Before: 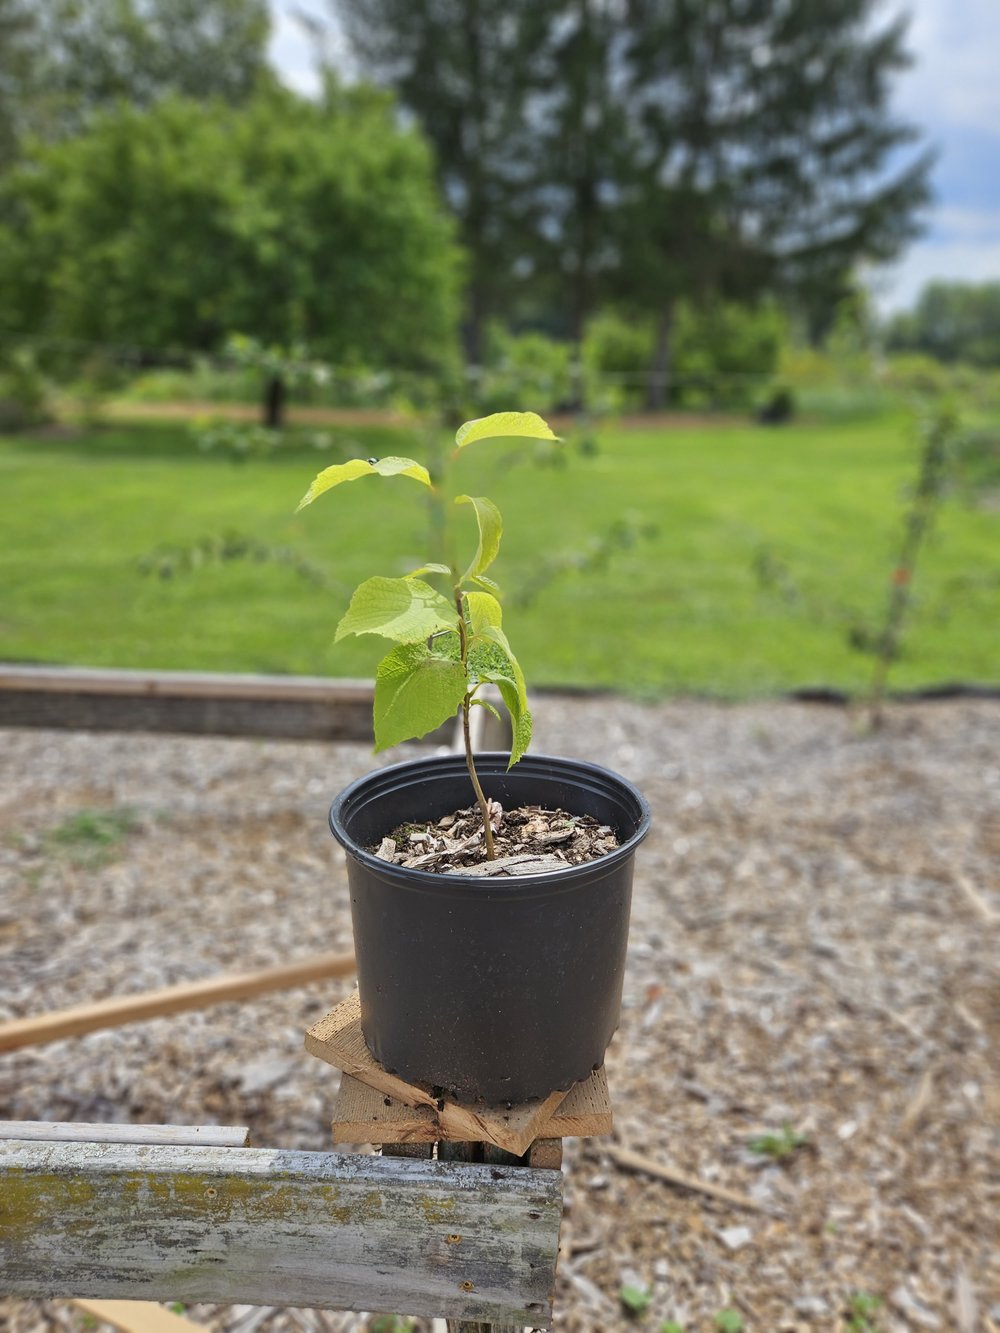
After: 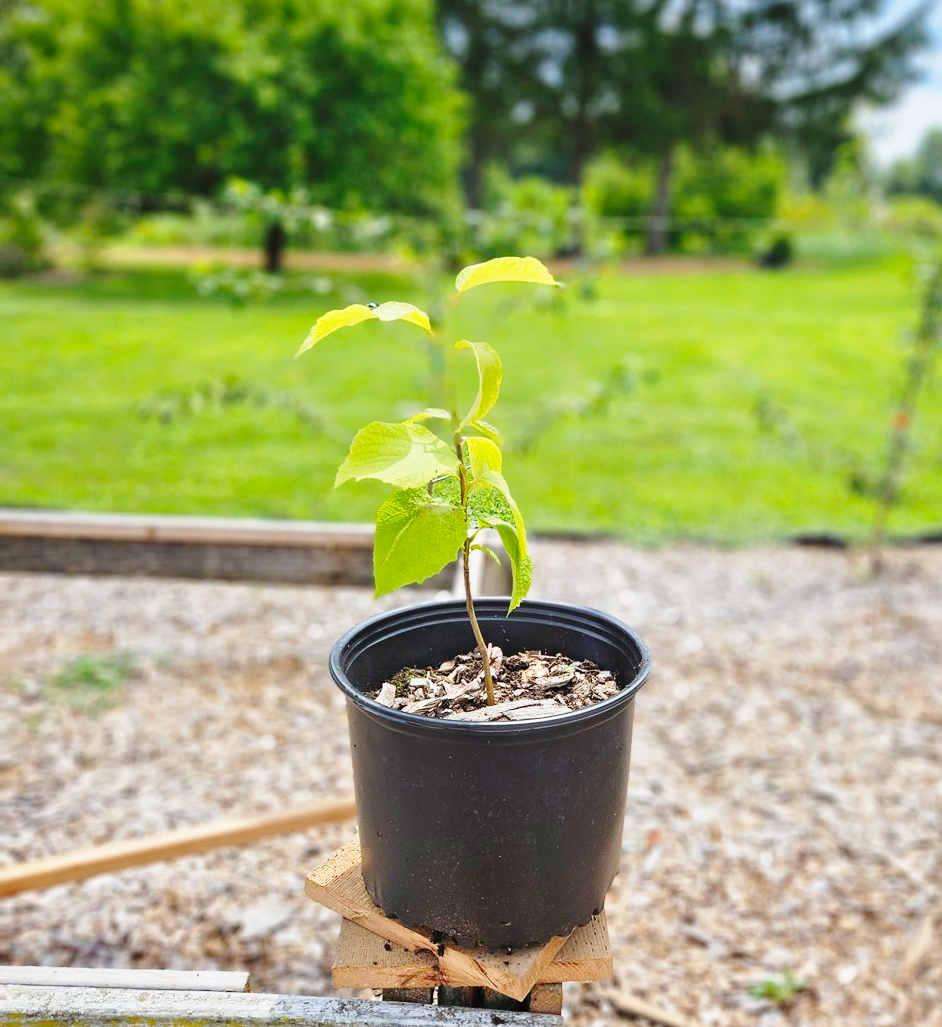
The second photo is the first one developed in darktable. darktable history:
crop and rotate: angle 0.03°, top 11.643%, right 5.651%, bottom 11.189%
base curve: curves: ch0 [(0, 0) (0.028, 0.03) (0.121, 0.232) (0.46, 0.748) (0.859, 0.968) (1, 1)], preserve colors none
